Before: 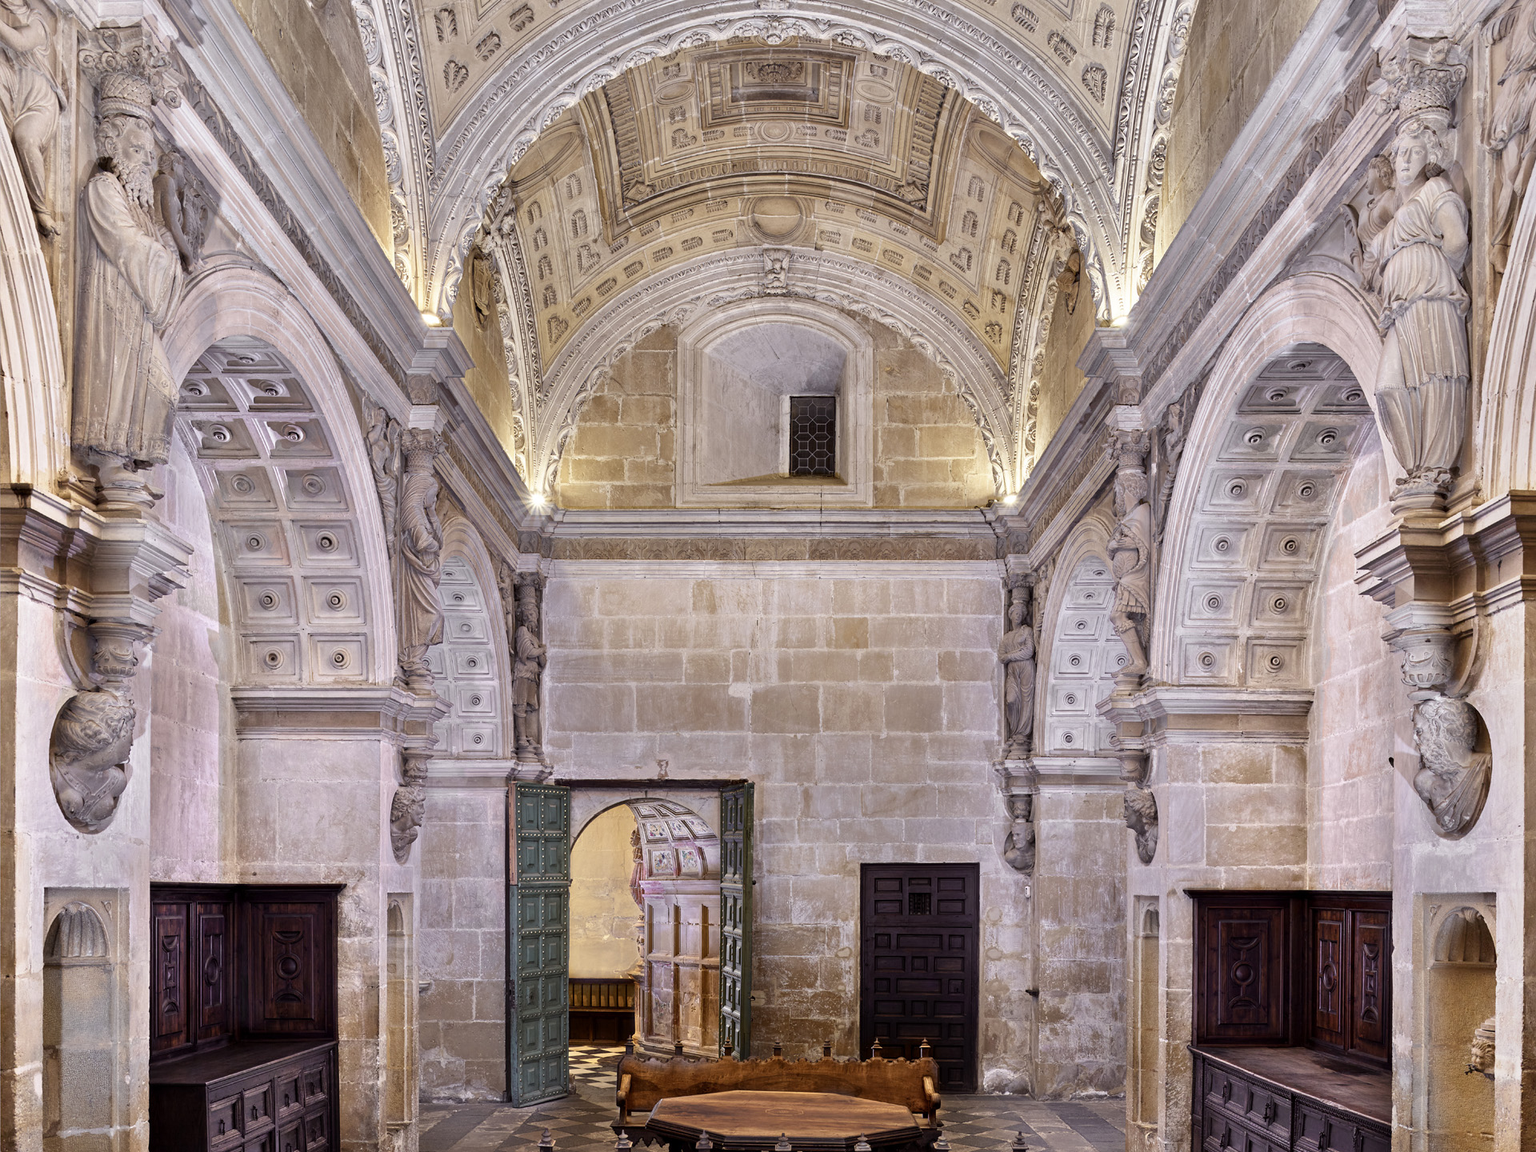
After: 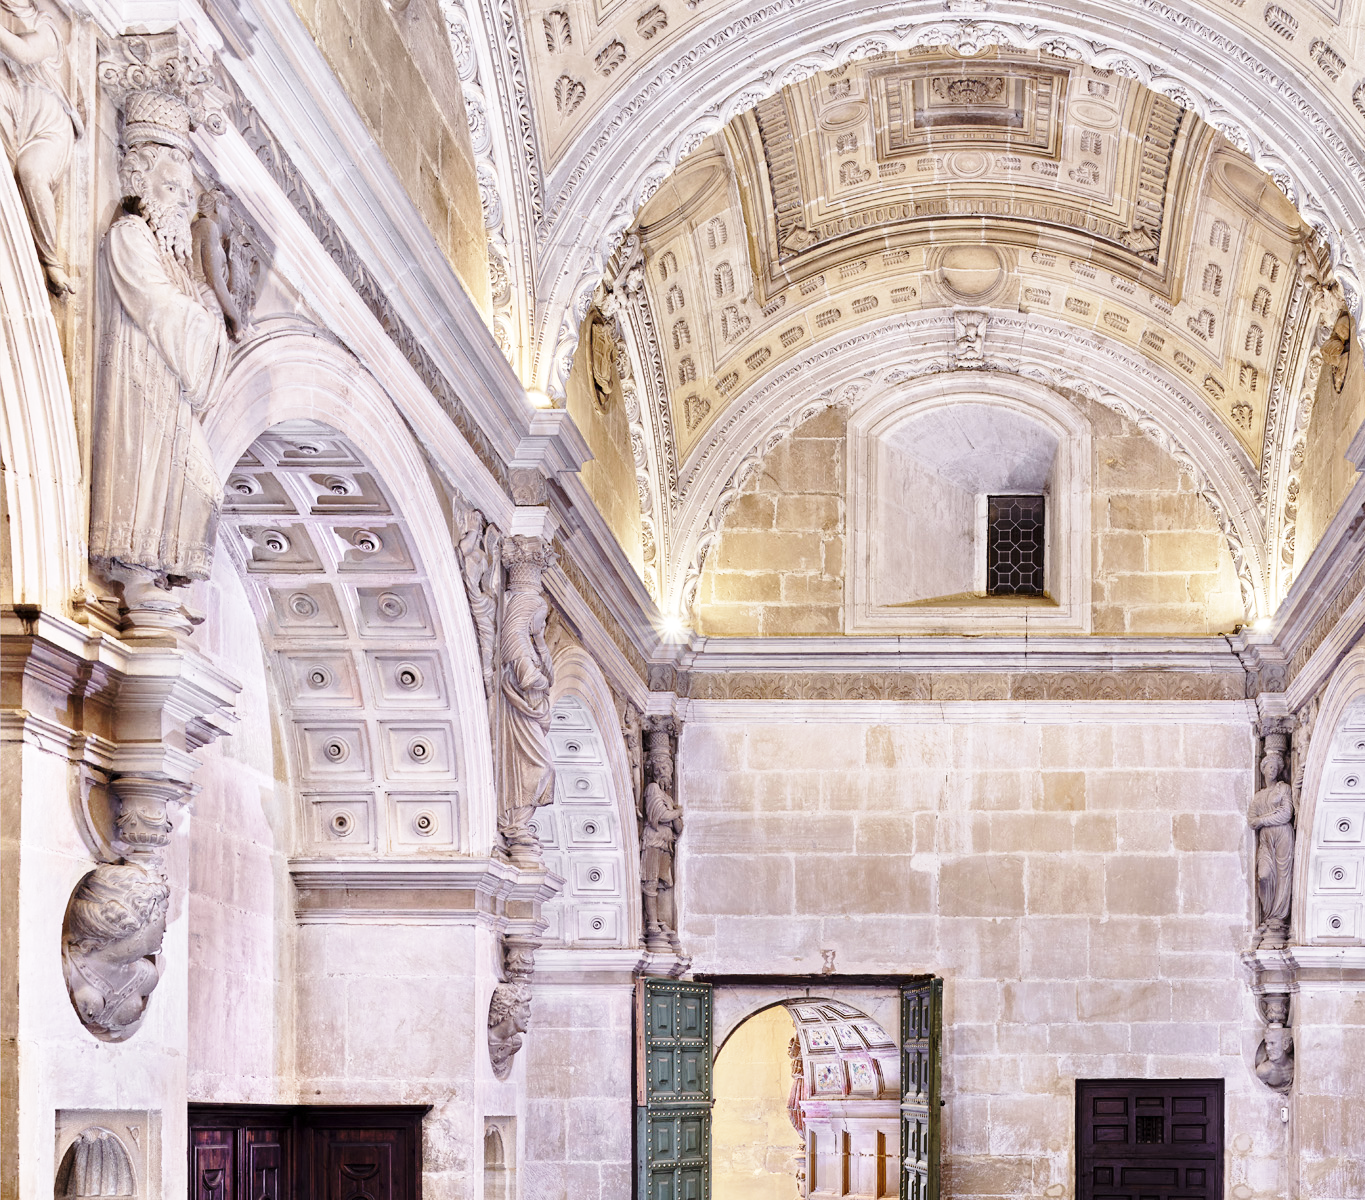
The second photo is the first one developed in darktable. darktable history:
white balance: red 1.004, blue 1.024
base curve: curves: ch0 [(0, 0) (0.028, 0.03) (0.121, 0.232) (0.46, 0.748) (0.859, 0.968) (1, 1)], preserve colors none
crop: right 28.885%, bottom 16.626%
